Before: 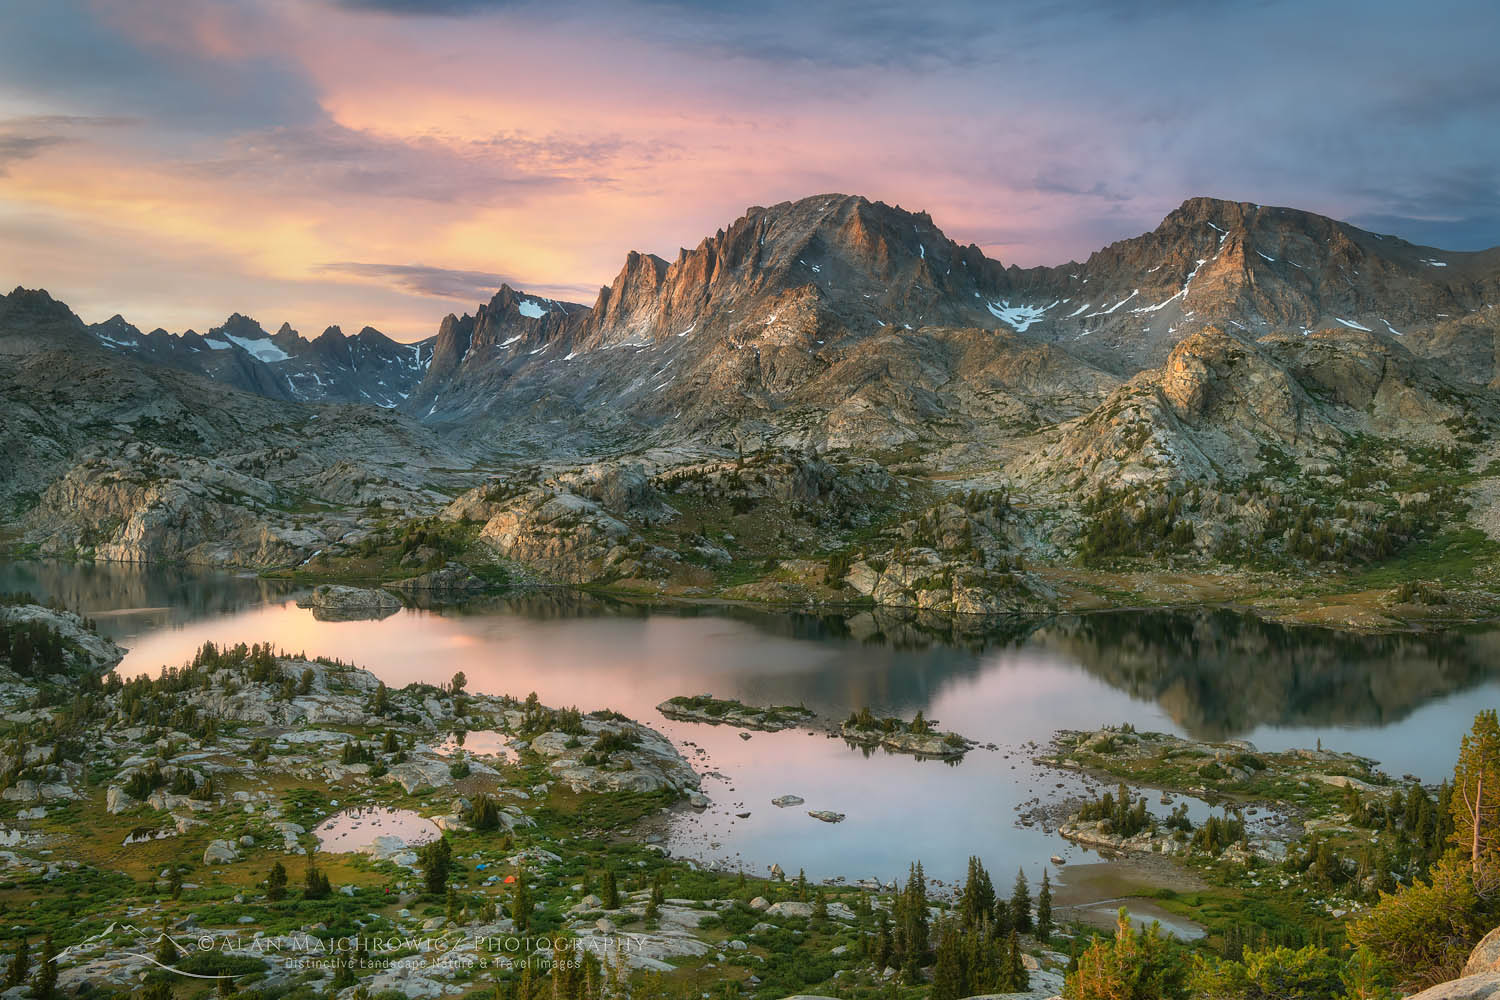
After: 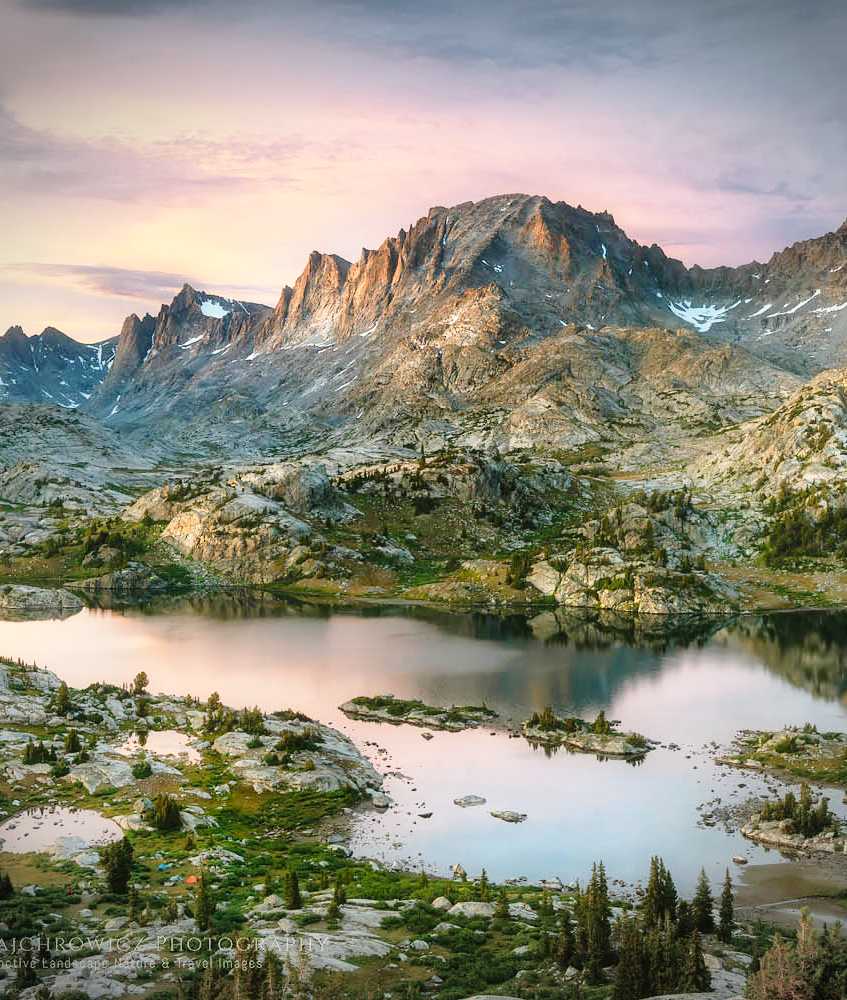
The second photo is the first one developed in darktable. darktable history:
crop: left 21.255%, right 22.254%
base curve: curves: ch0 [(0, 0) (0.028, 0.03) (0.121, 0.232) (0.46, 0.748) (0.859, 0.968) (1, 1)], preserve colors none
vignetting: fall-off start 89.43%, fall-off radius 43.35%, width/height ratio 1.161
